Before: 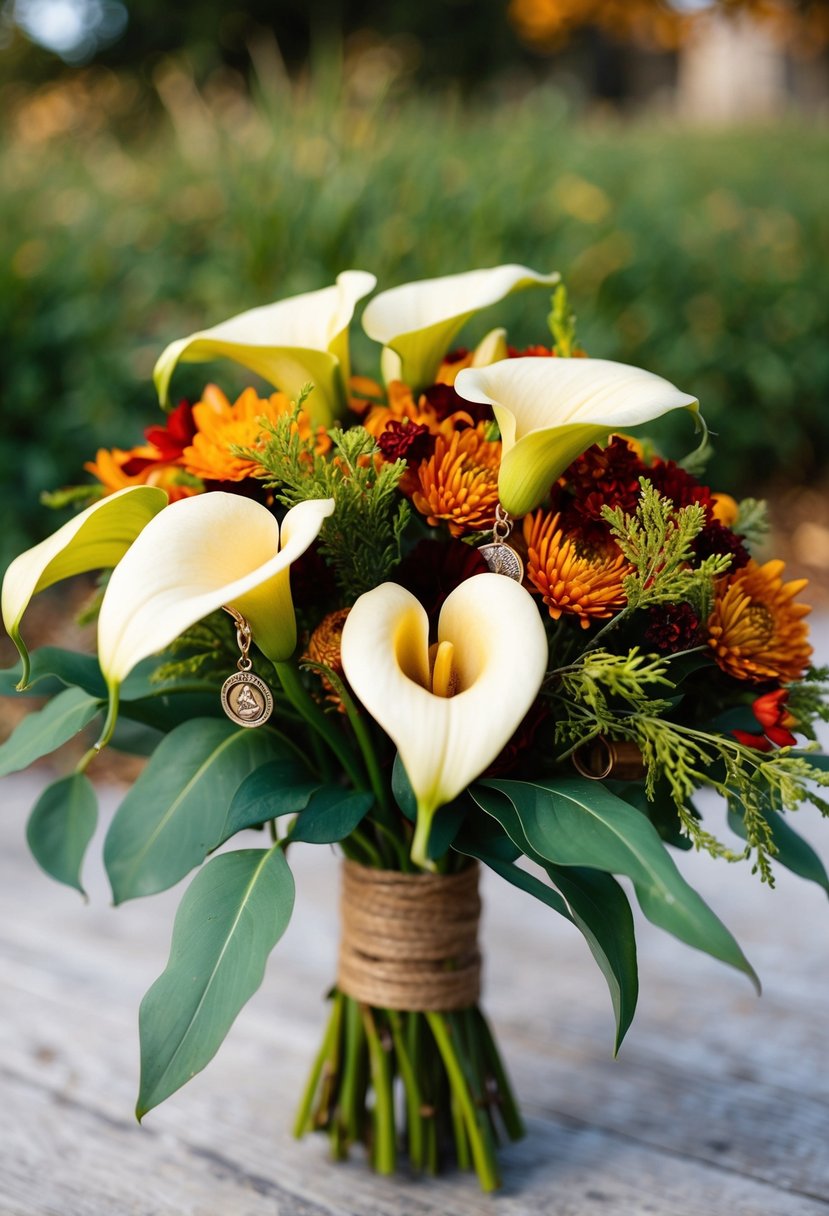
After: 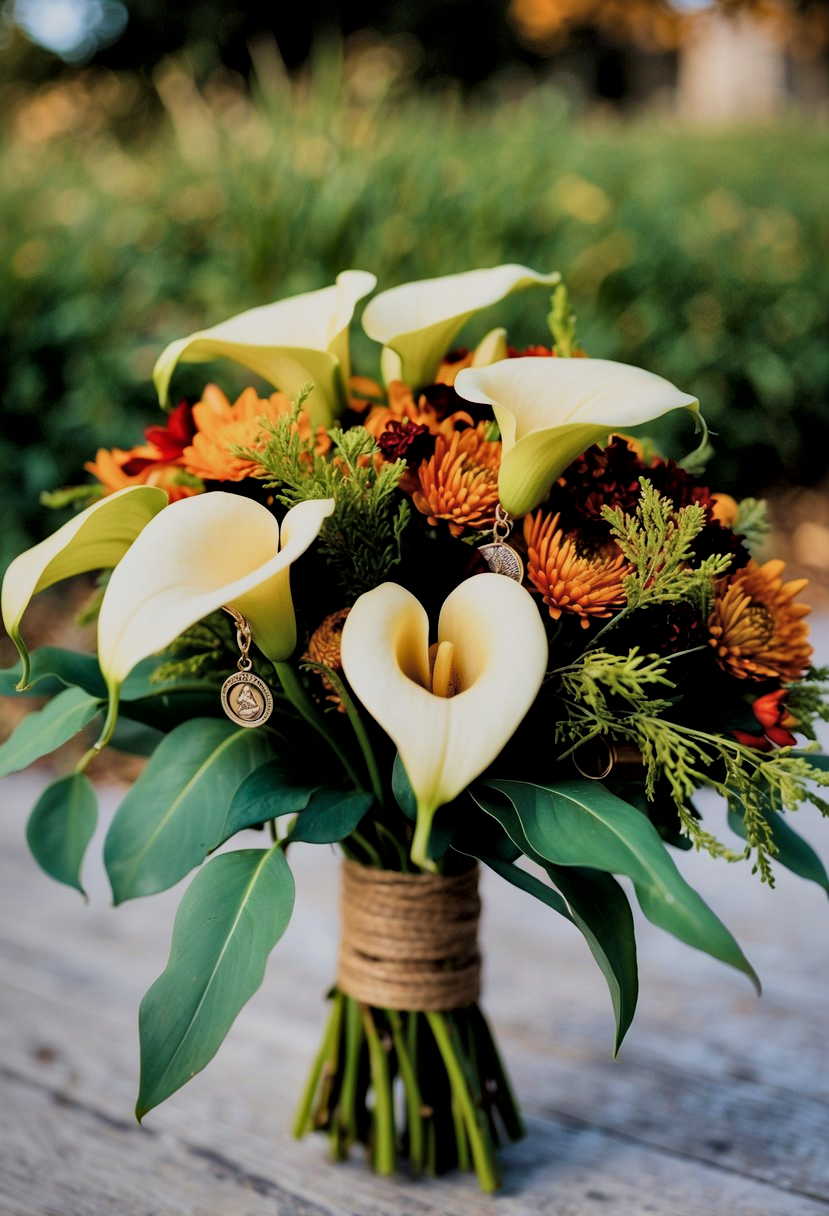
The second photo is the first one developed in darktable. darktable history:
velvia: on, module defaults
filmic rgb: black relative exposure -7.36 EV, white relative exposure 5.06 EV, hardness 3.21, add noise in highlights 0, preserve chrominance luminance Y, color science v3 (2019), use custom middle-gray values true, contrast in highlights soft
shadows and highlights: shadows 24.45, highlights -79.66, soften with gaussian
local contrast: mode bilateral grid, contrast 21, coarseness 50, detail 150%, midtone range 0.2
